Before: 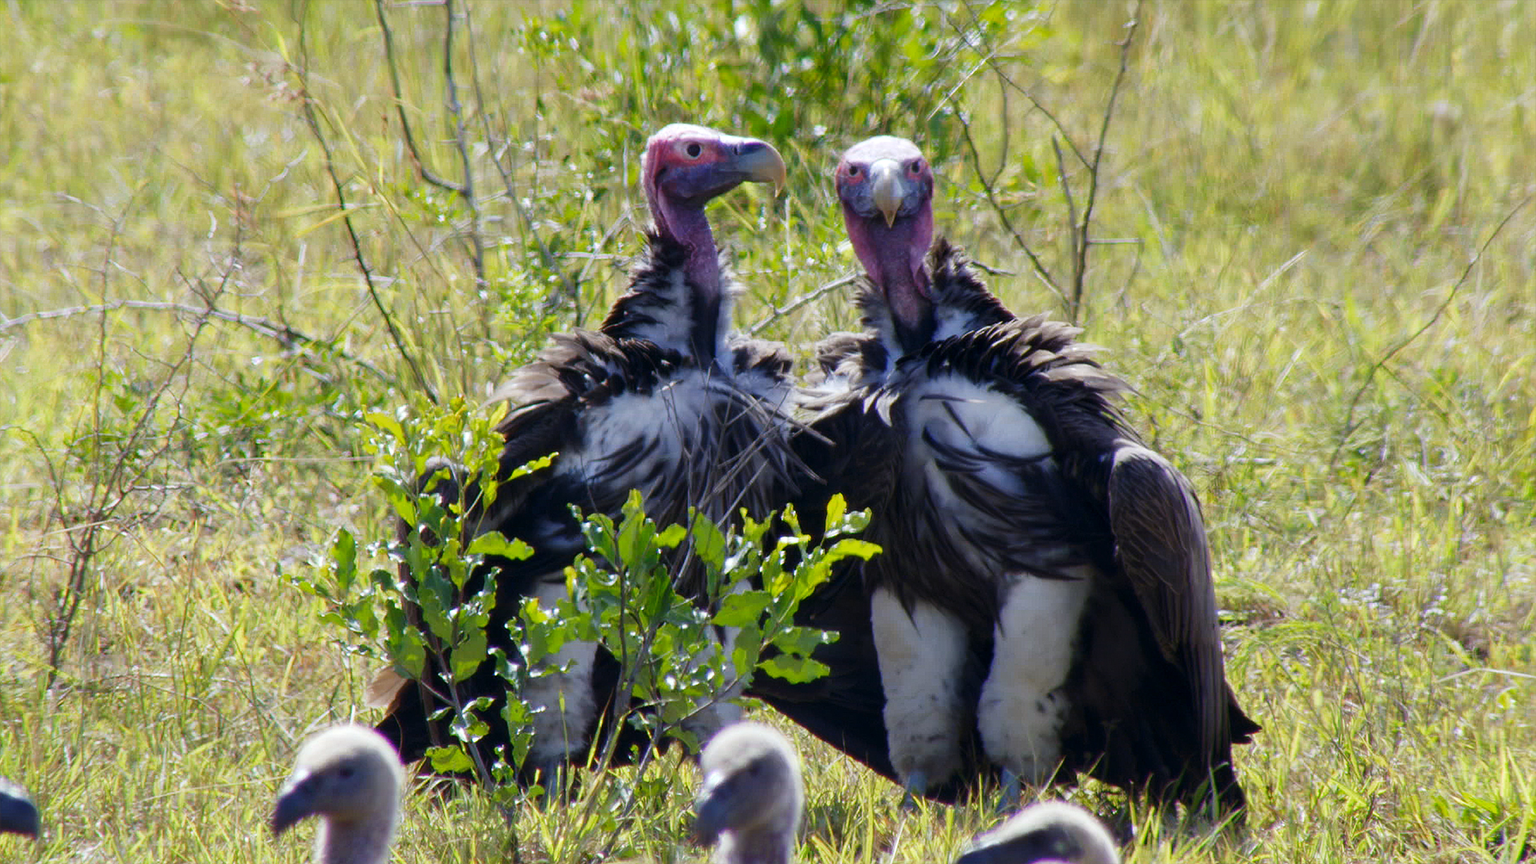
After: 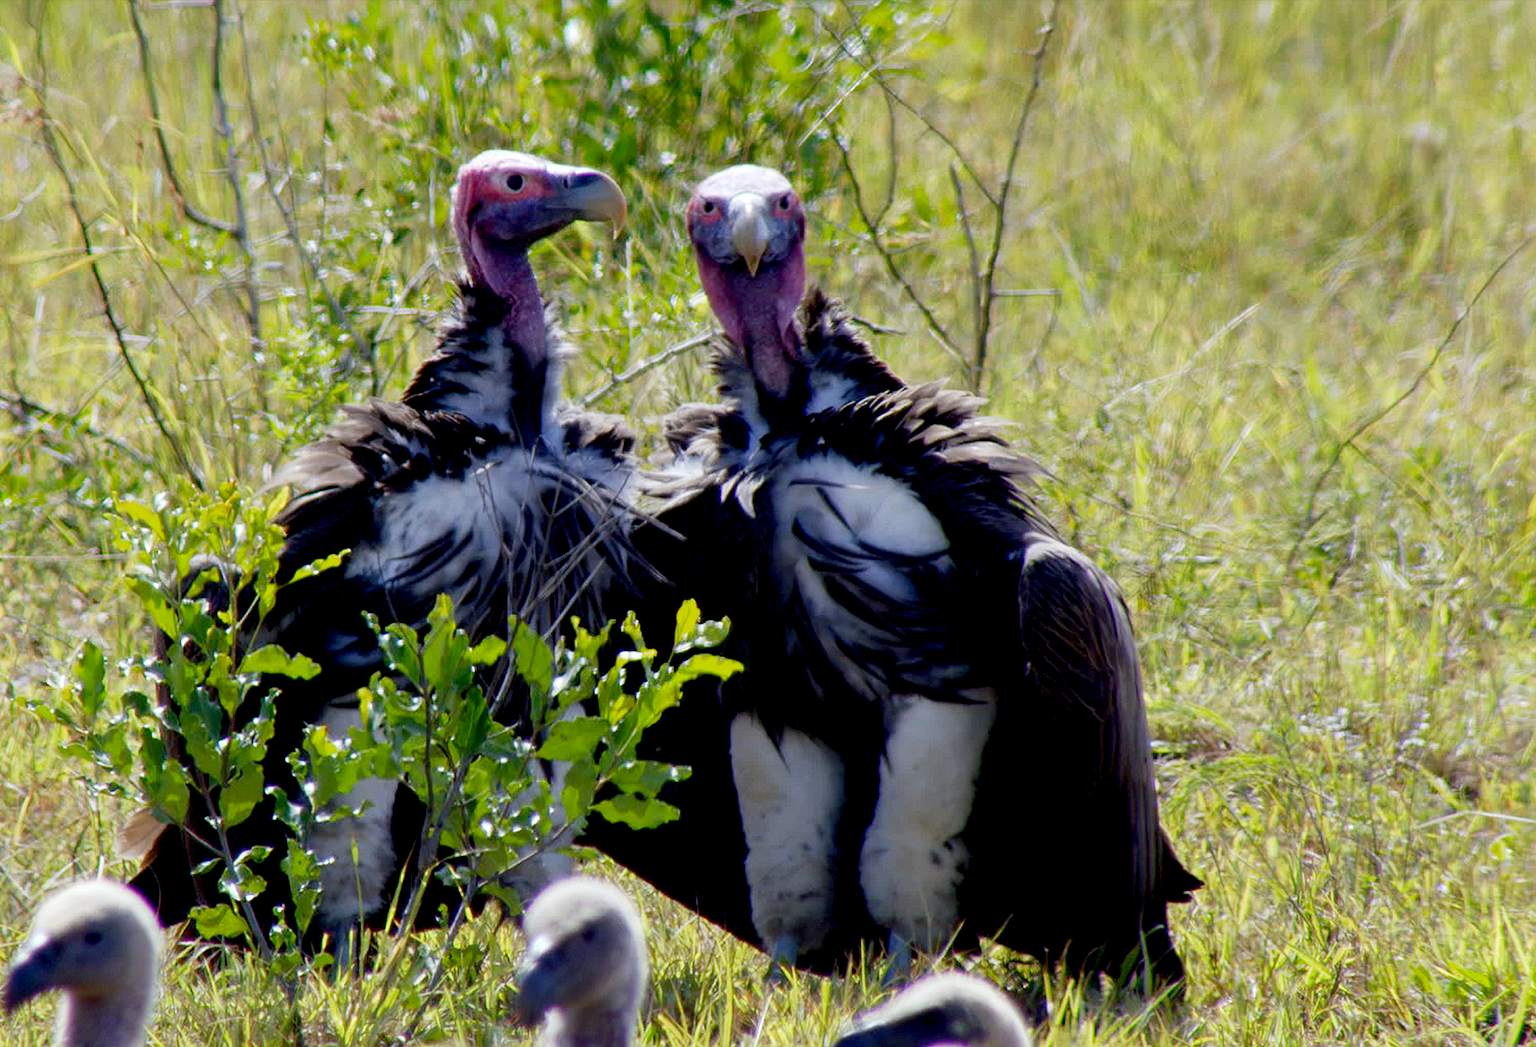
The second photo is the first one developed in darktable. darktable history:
crop: left 17.582%, bottom 0.031%
exposure: black level correction 0.016, exposure -0.009 EV, compensate highlight preservation false
